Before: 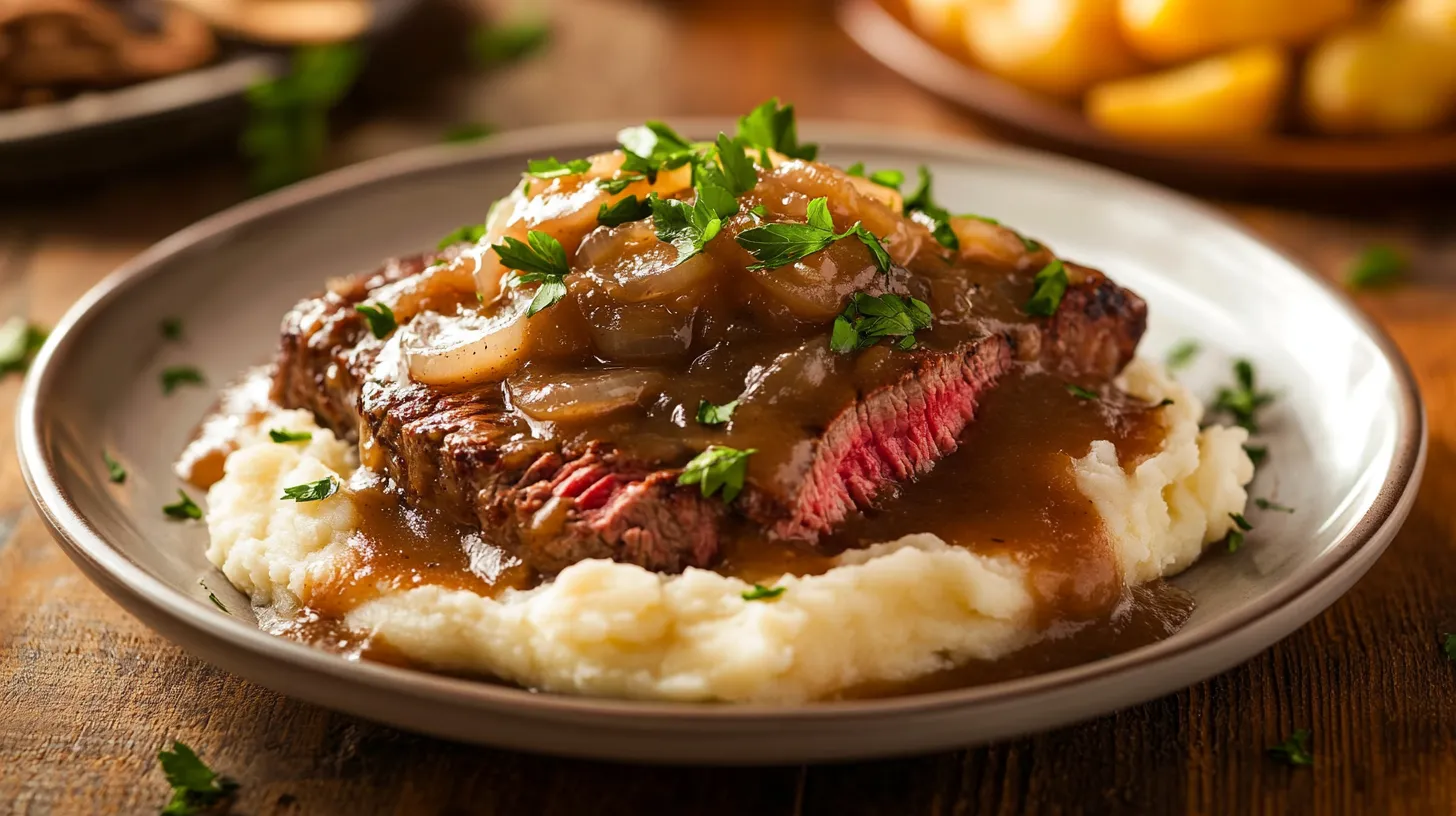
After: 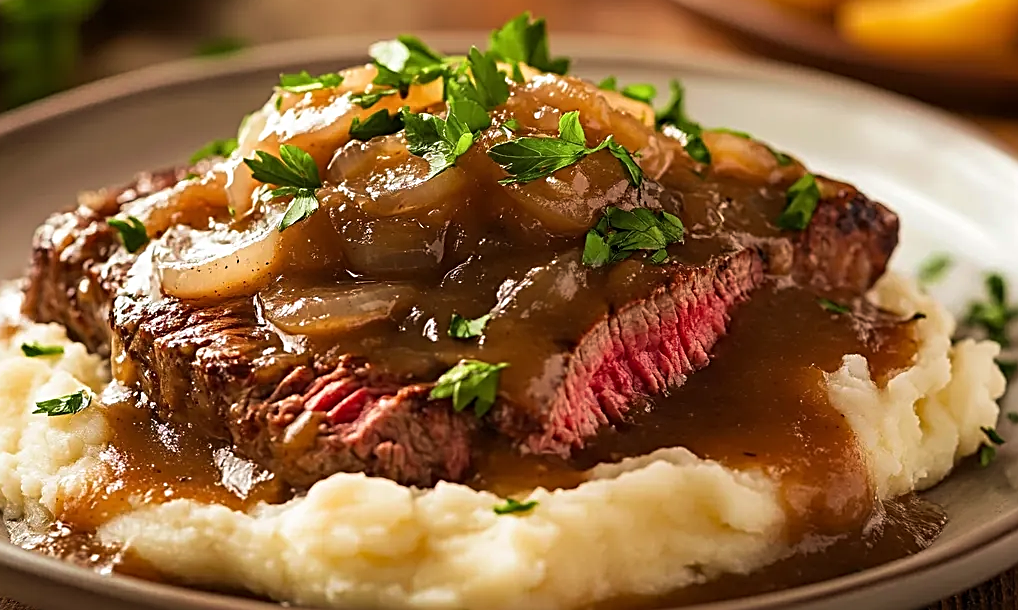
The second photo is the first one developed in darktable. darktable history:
velvia: on, module defaults
sharpen: radius 2.676, amount 0.669
crop and rotate: left 17.046%, top 10.659%, right 12.989%, bottom 14.553%
